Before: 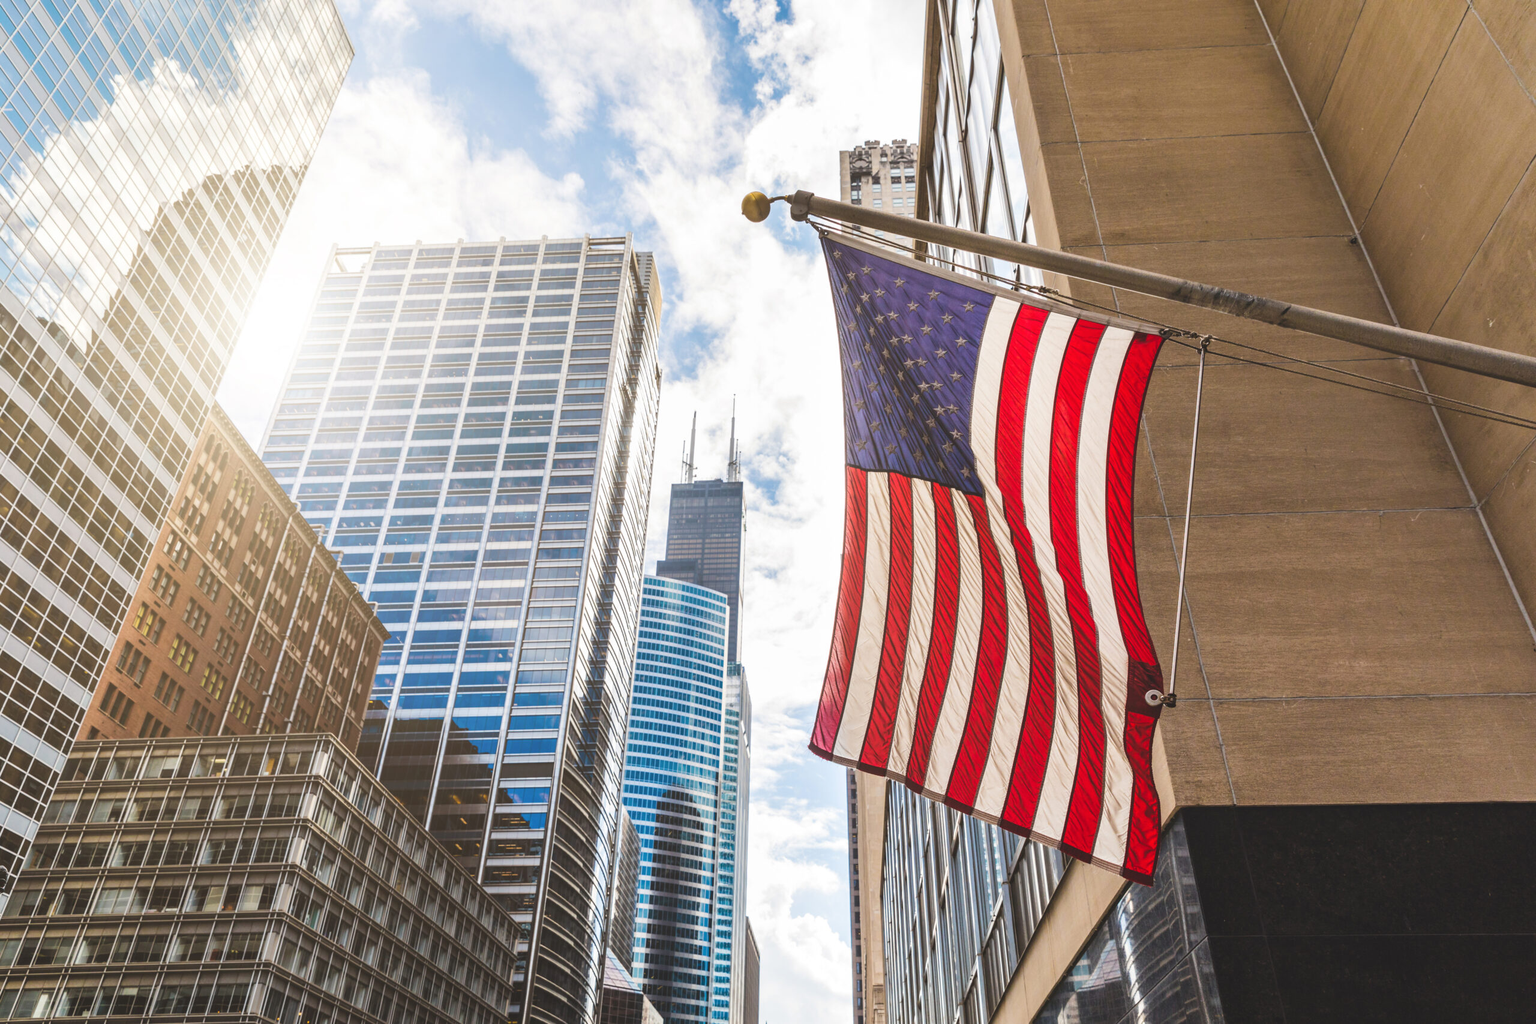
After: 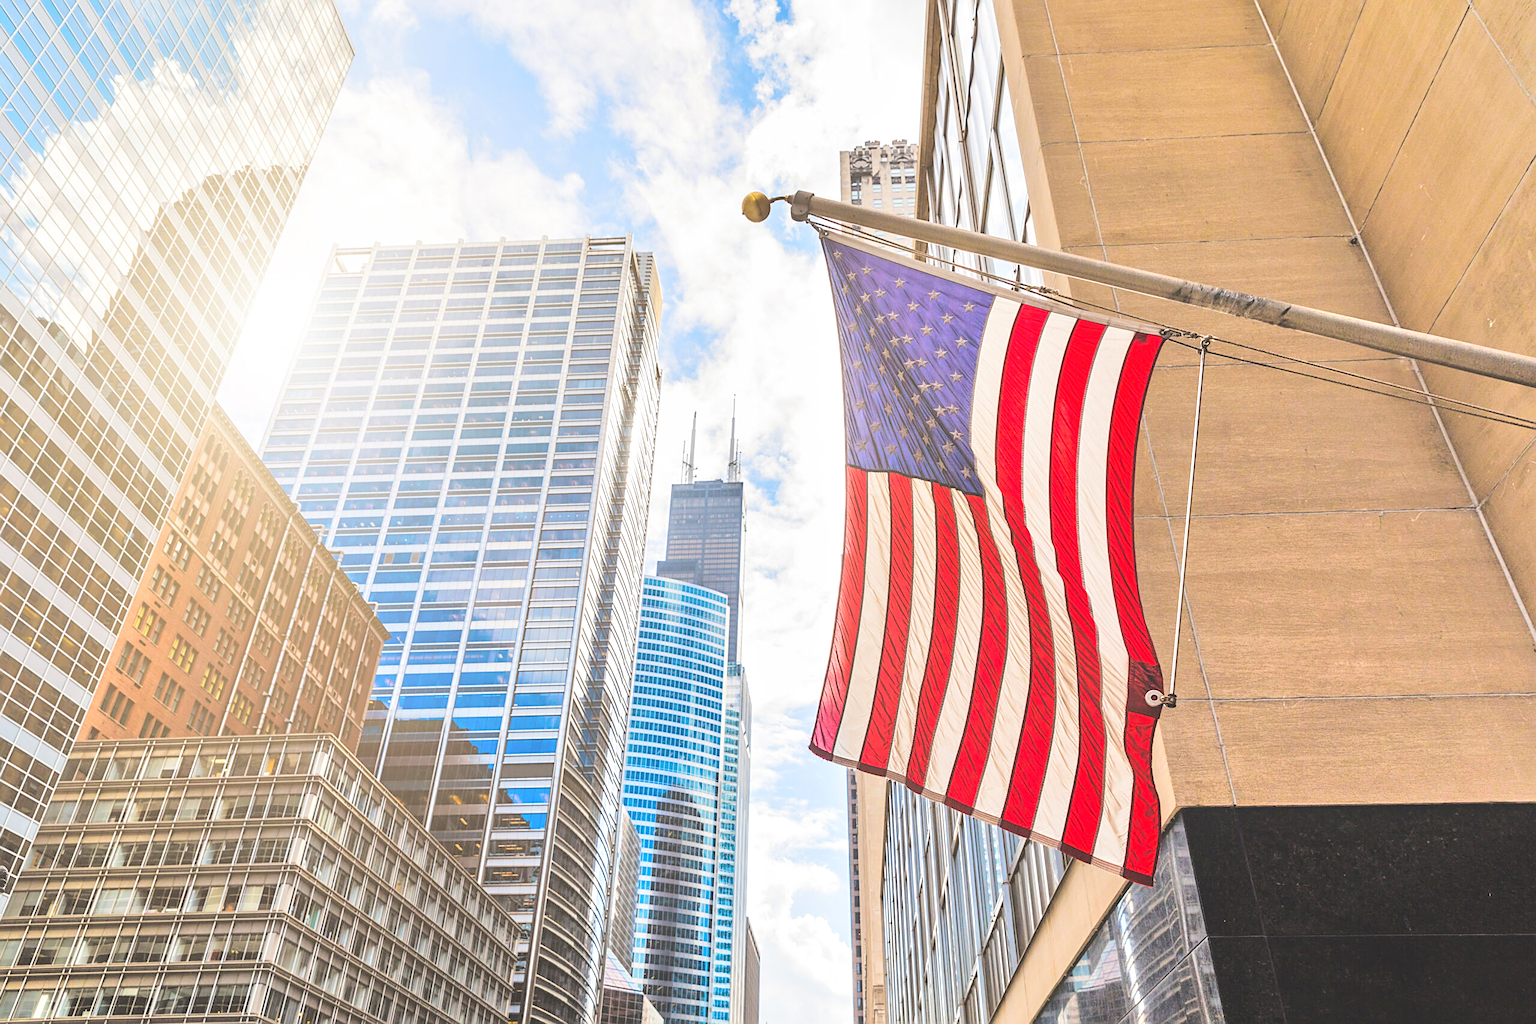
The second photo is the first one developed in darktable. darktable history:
rgb curve: curves: ch0 [(0, 0) (0.284, 0.292) (0.505, 0.644) (1, 1)]; ch1 [(0, 0) (0.284, 0.292) (0.505, 0.644) (1, 1)]; ch2 [(0, 0) (0.284, 0.292) (0.505, 0.644) (1, 1)], compensate middle gray true
tone equalizer: -7 EV 0.15 EV, -6 EV 0.6 EV, -5 EV 1.15 EV, -4 EV 1.33 EV, -3 EV 1.15 EV, -2 EV 0.6 EV, -1 EV 0.15 EV, mask exposure compensation -0.5 EV
sharpen: on, module defaults
